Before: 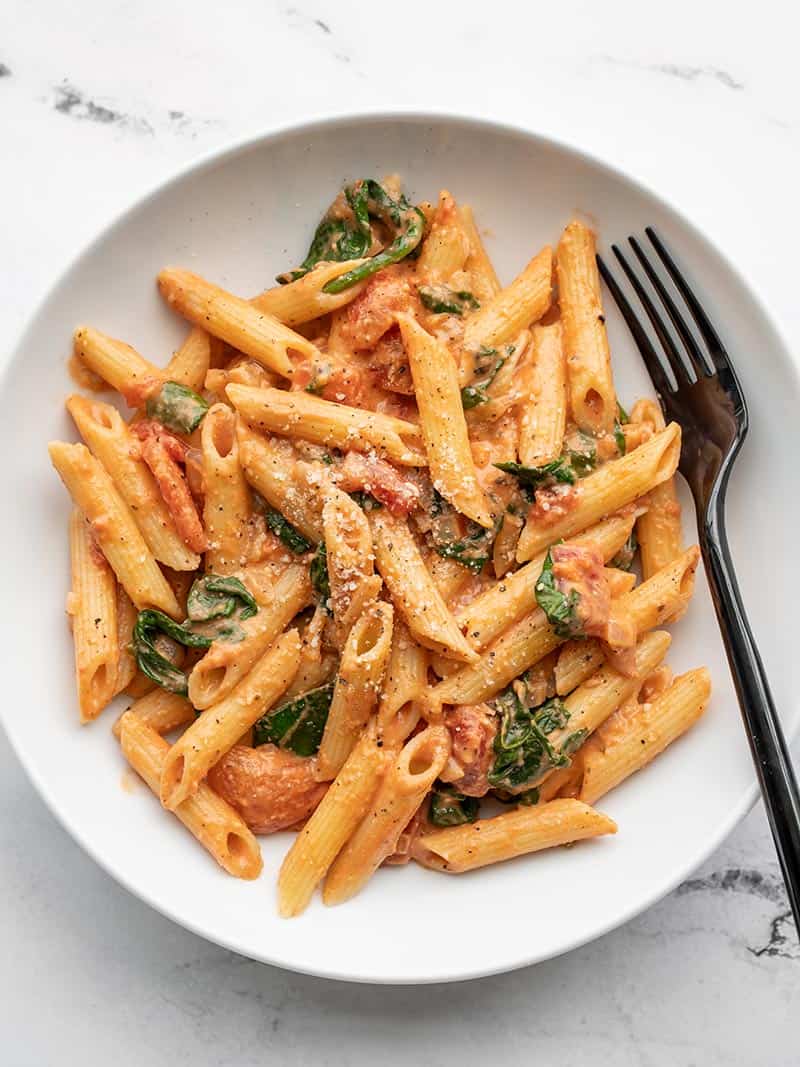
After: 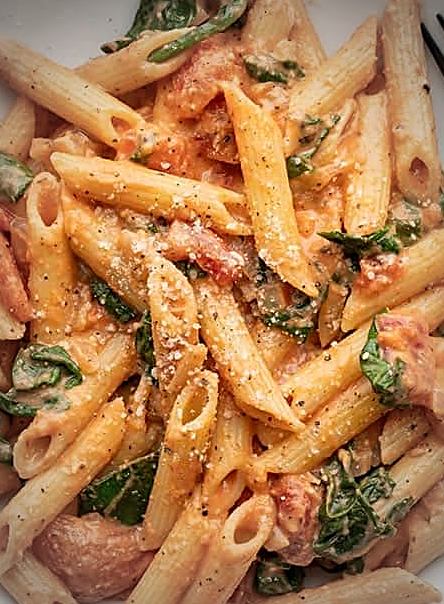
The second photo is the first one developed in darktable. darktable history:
crop and rotate: left 21.96%, top 21.652%, right 22.447%, bottom 21.672%
sharpen: amount 0.494
vignetting: fall-off start 65.03%, width/height ratio 0.881
